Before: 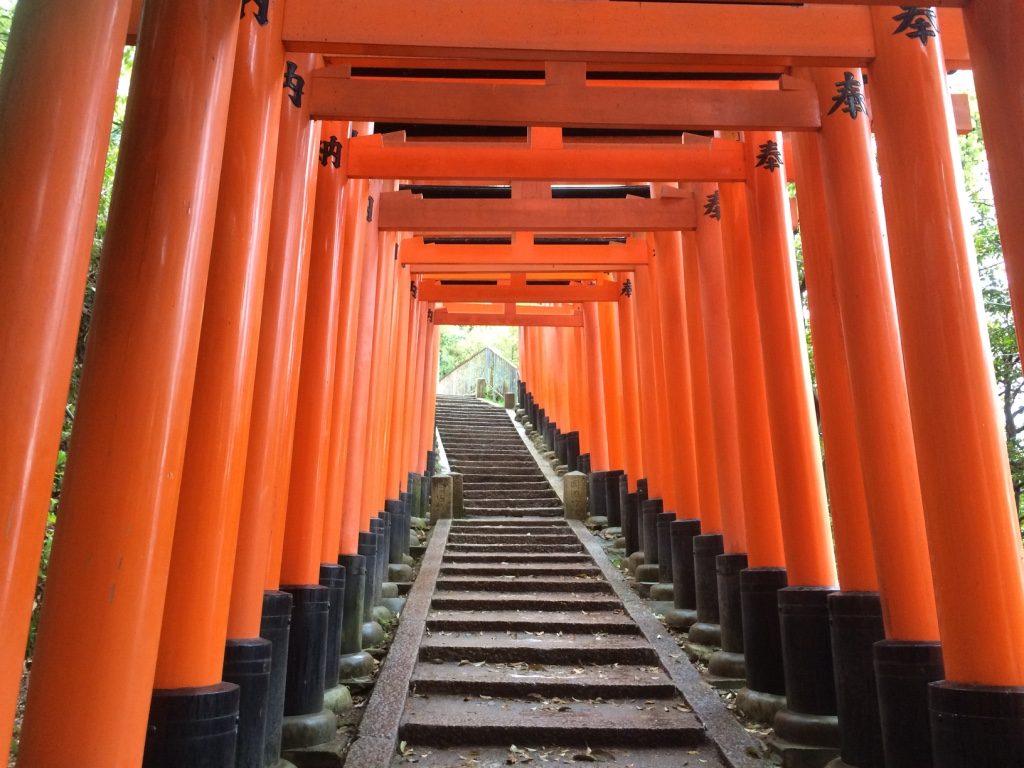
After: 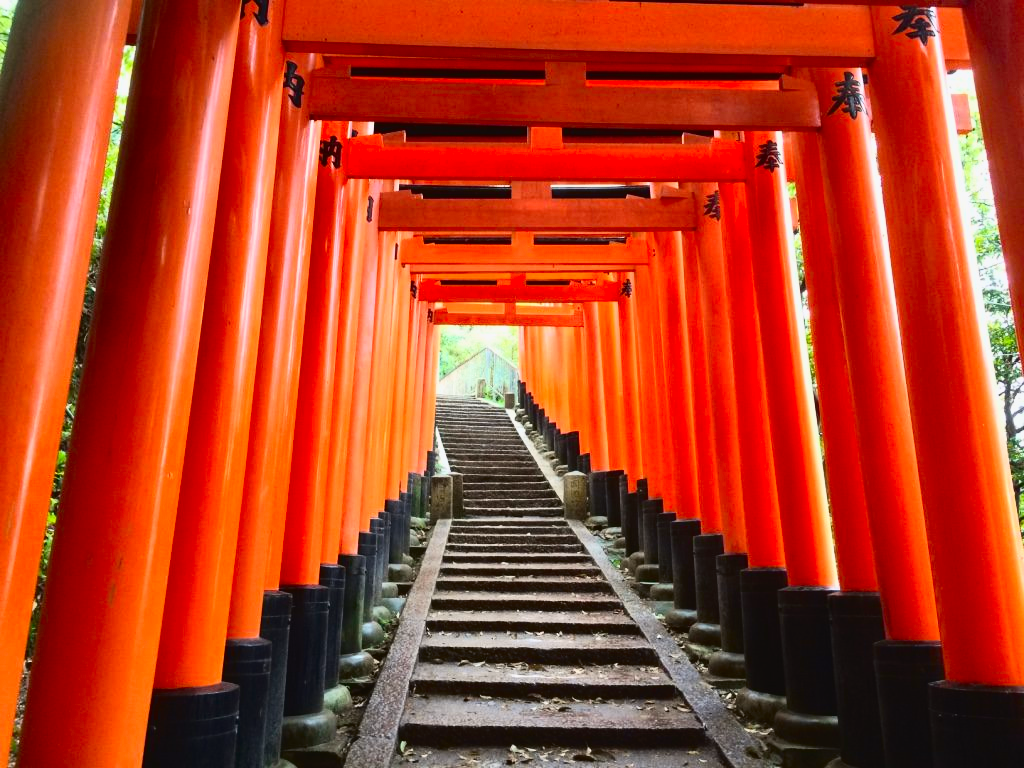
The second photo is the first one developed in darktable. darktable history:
tone curve: curves: ch0 [(0, 0.023) (0.132, 0.075) (0.251, 0.186) (0.463, 0.461) (0.662, 0.757) (0.854, 0.909) (1, 0.973)]; ch1 [(0, 0) (0.447, 0.411) (0.483, 0.469) (0.498, 0.496) (0.518, 0.514) (0.561, 0.579) (0.604, 0.645) (0.669, 0.73) (0.819, 0.93) (1, 1)]; ch2 [(0, 0) (0.307, 0.315) (0.425, 0.438) (0.483, 0.477) (0.503, 0.503) (0.526, 0.534) (0.567, 0.569) (0.617, 0.674) (0.703, 0.797) (0.985, 0.966)], color space Lab, independent channels, preserve colors none
